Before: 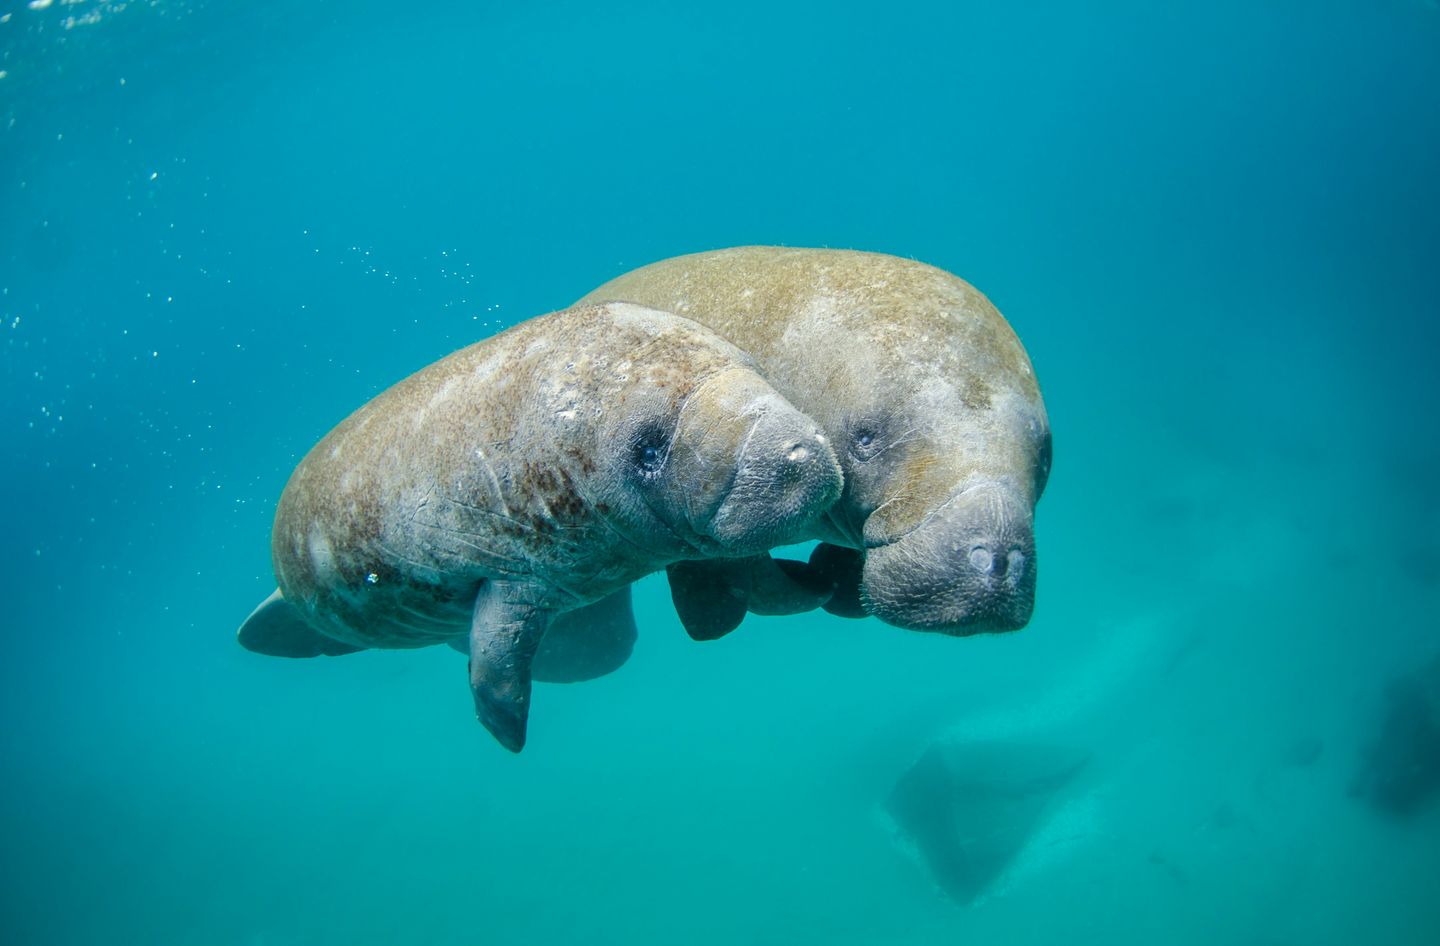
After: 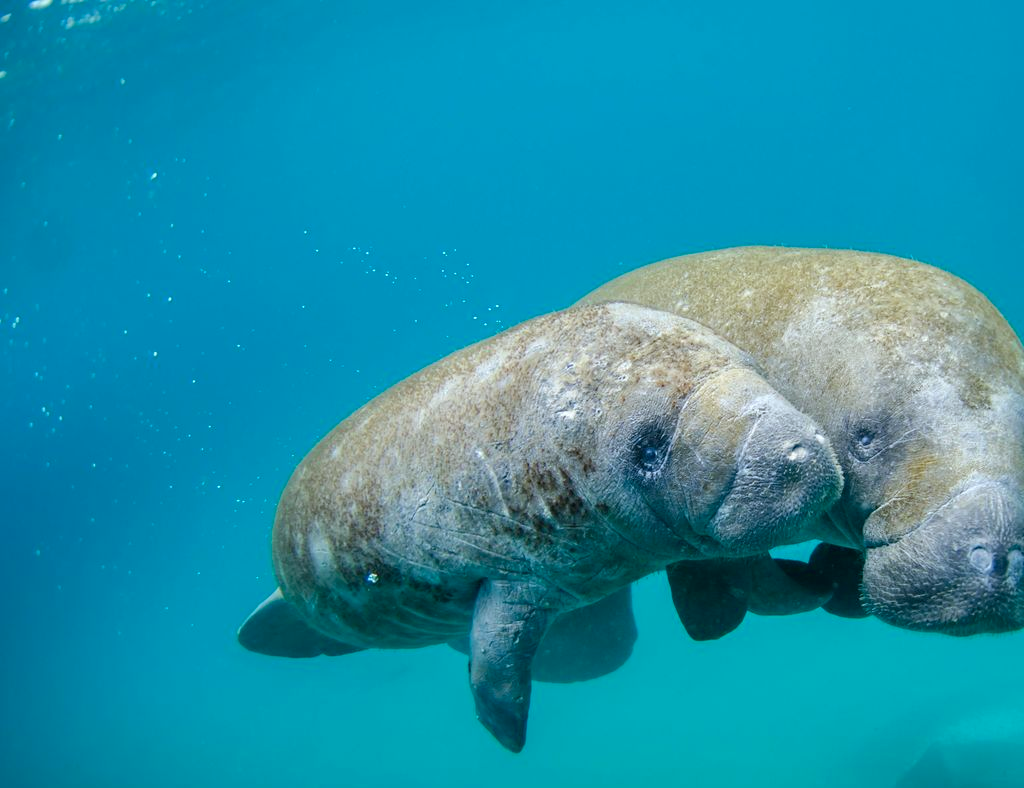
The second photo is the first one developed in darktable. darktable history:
white balance: red 0.967, blue 1.049
haze removal: adaptive false
crop: right 28.885%, bottom 16.626%
